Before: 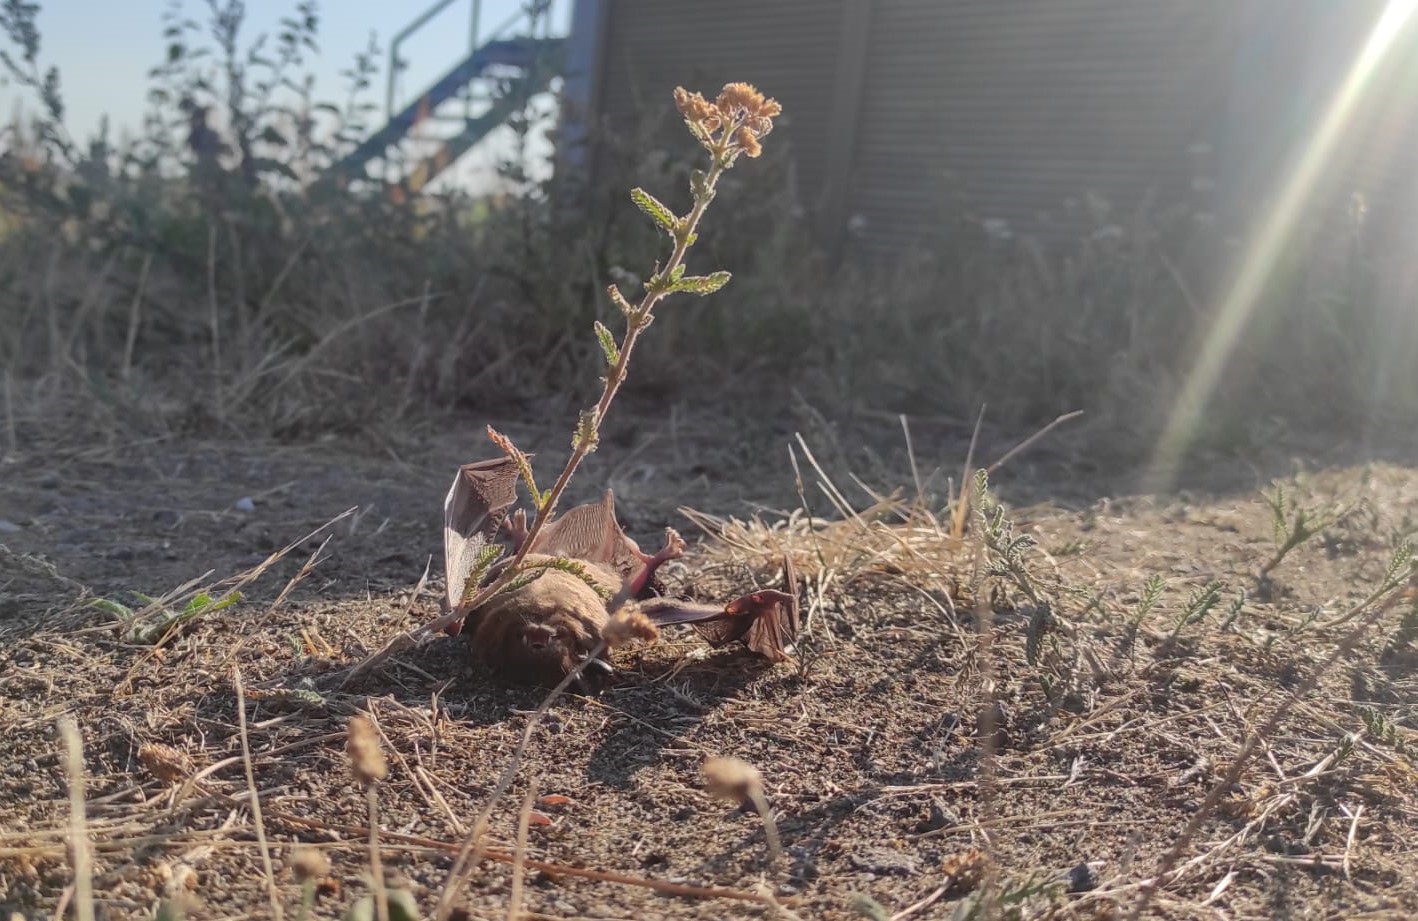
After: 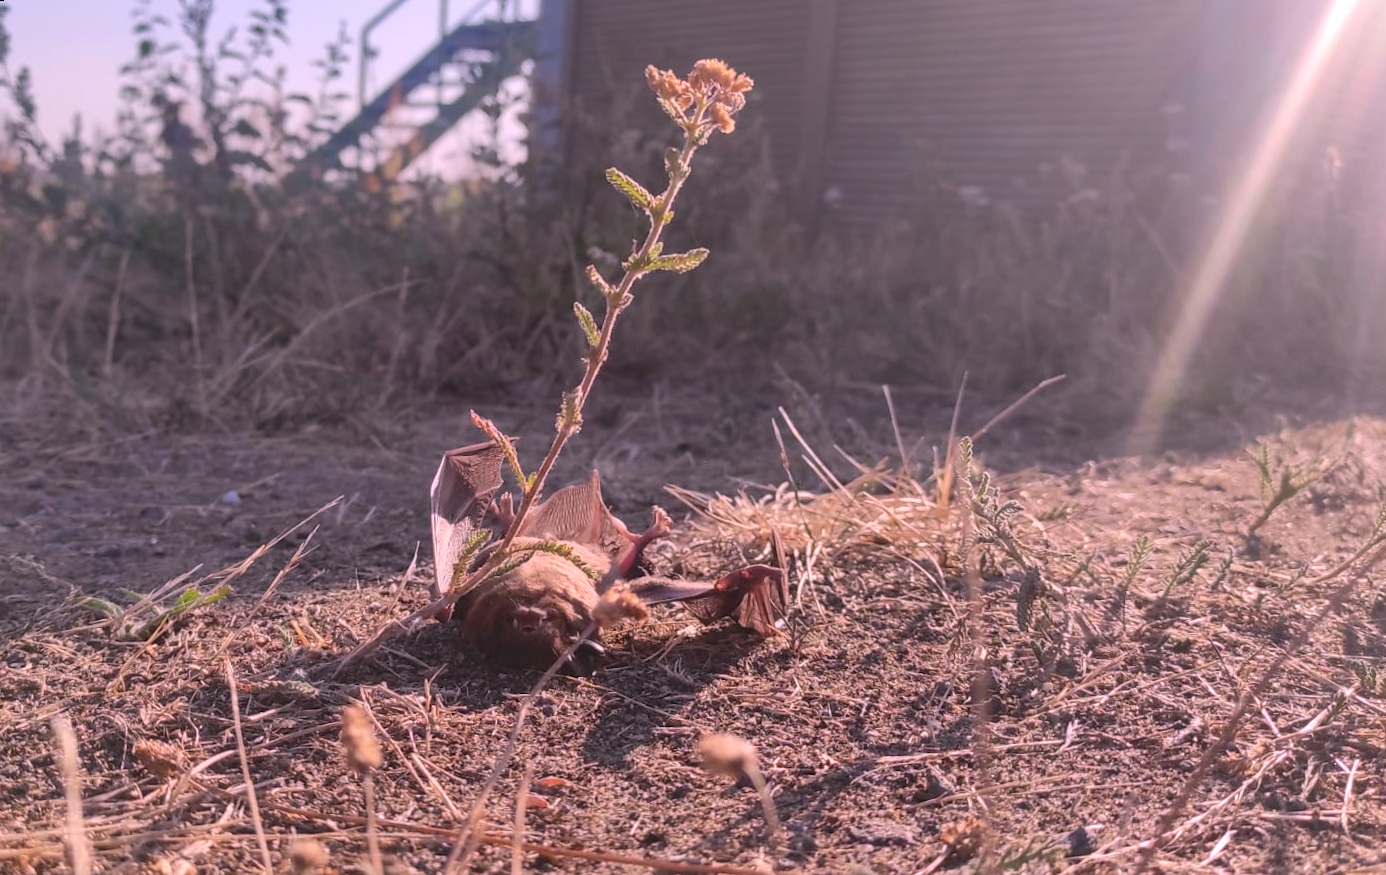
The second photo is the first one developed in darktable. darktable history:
rotate and perspective: rotation -2°, crop left 0.022, crop right 0.978, crop top 0.049, crop bottom 0.951
white balance: red 1.188, blue 1.11
